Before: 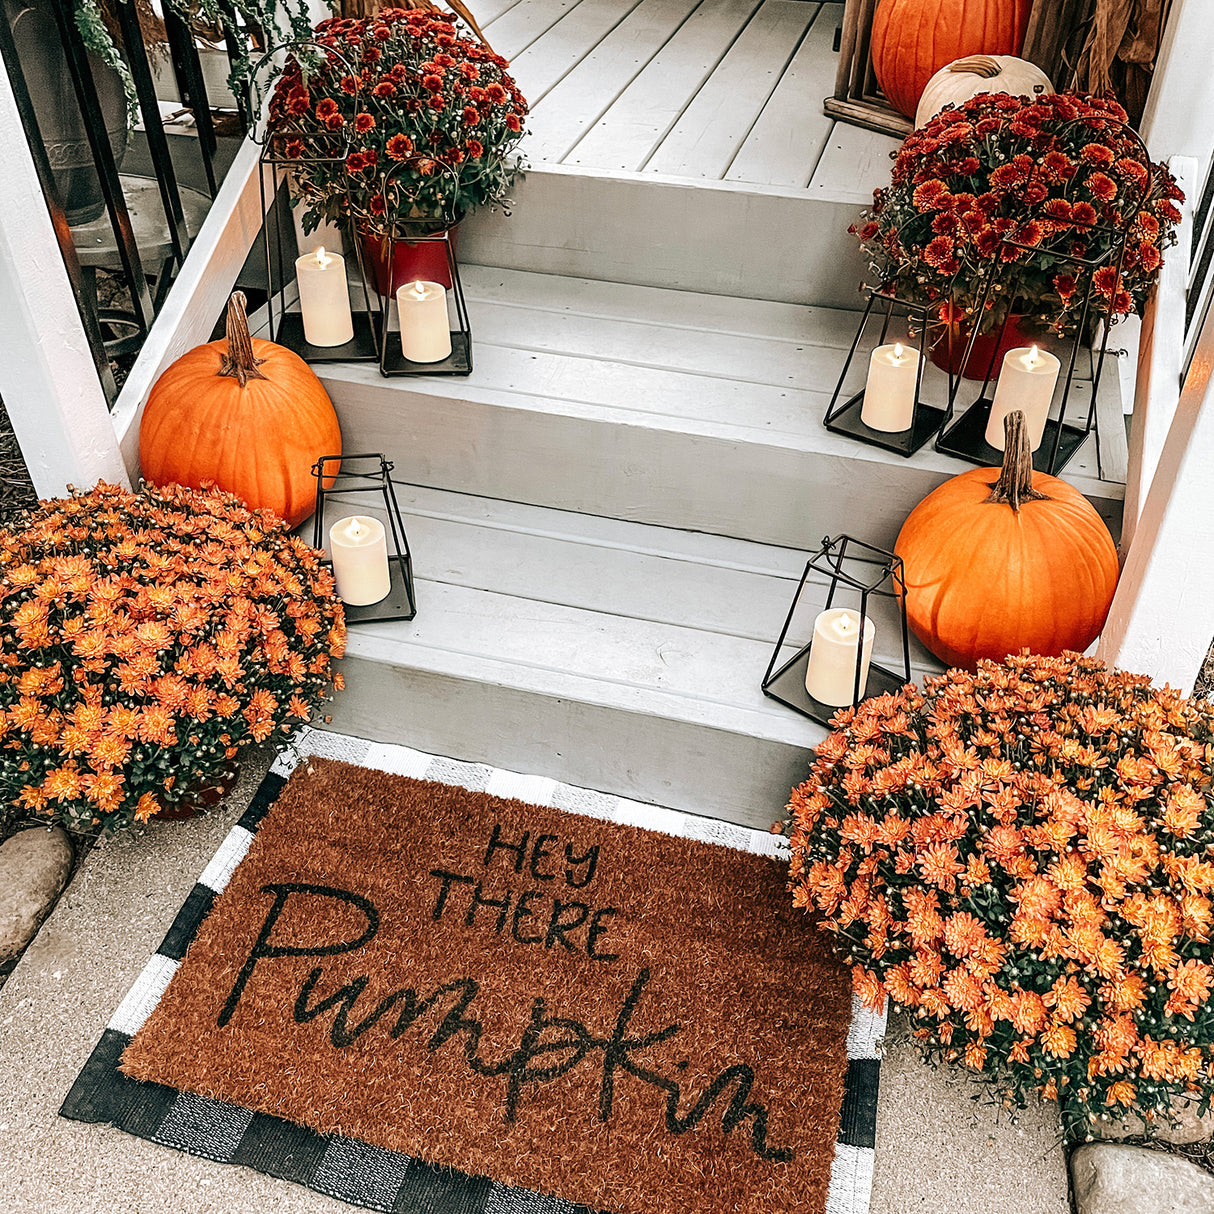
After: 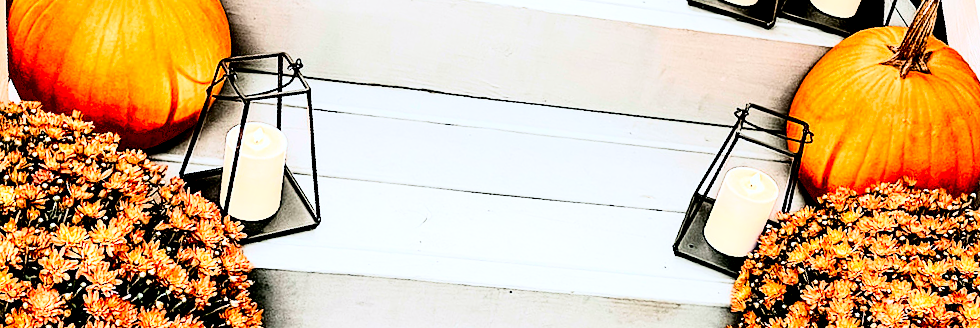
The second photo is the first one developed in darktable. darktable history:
white balance: red 0.976, blue 1.04
rgb curve: curves: ch0 [(0, 0) (0.21, 0.15) (0.24, 0.21) (0.5, 0.75) (0.75, 0.96) (0.89, 0.99) (1, 1)]; ch1 [(0, 0.02) (0.21, 0.13) (0.25, 0.2) (0.5, 0.67) (0.75, 0.9) (0.89, 0.97) (1, 1)]; ch2 [(0, 0.02) (0.21, 0.13) (0.25, 0.2) (0.5, 0.67) (0.75, 0.9) (0.89, 0.97) (1, 1)], compensate middle gray true
exposure: black level correction 0.047, exposure 0.013 EV, compensate highlight preservation false
crop and rotate: angle 16.12°, top 30.835%, bottom 35.653%
